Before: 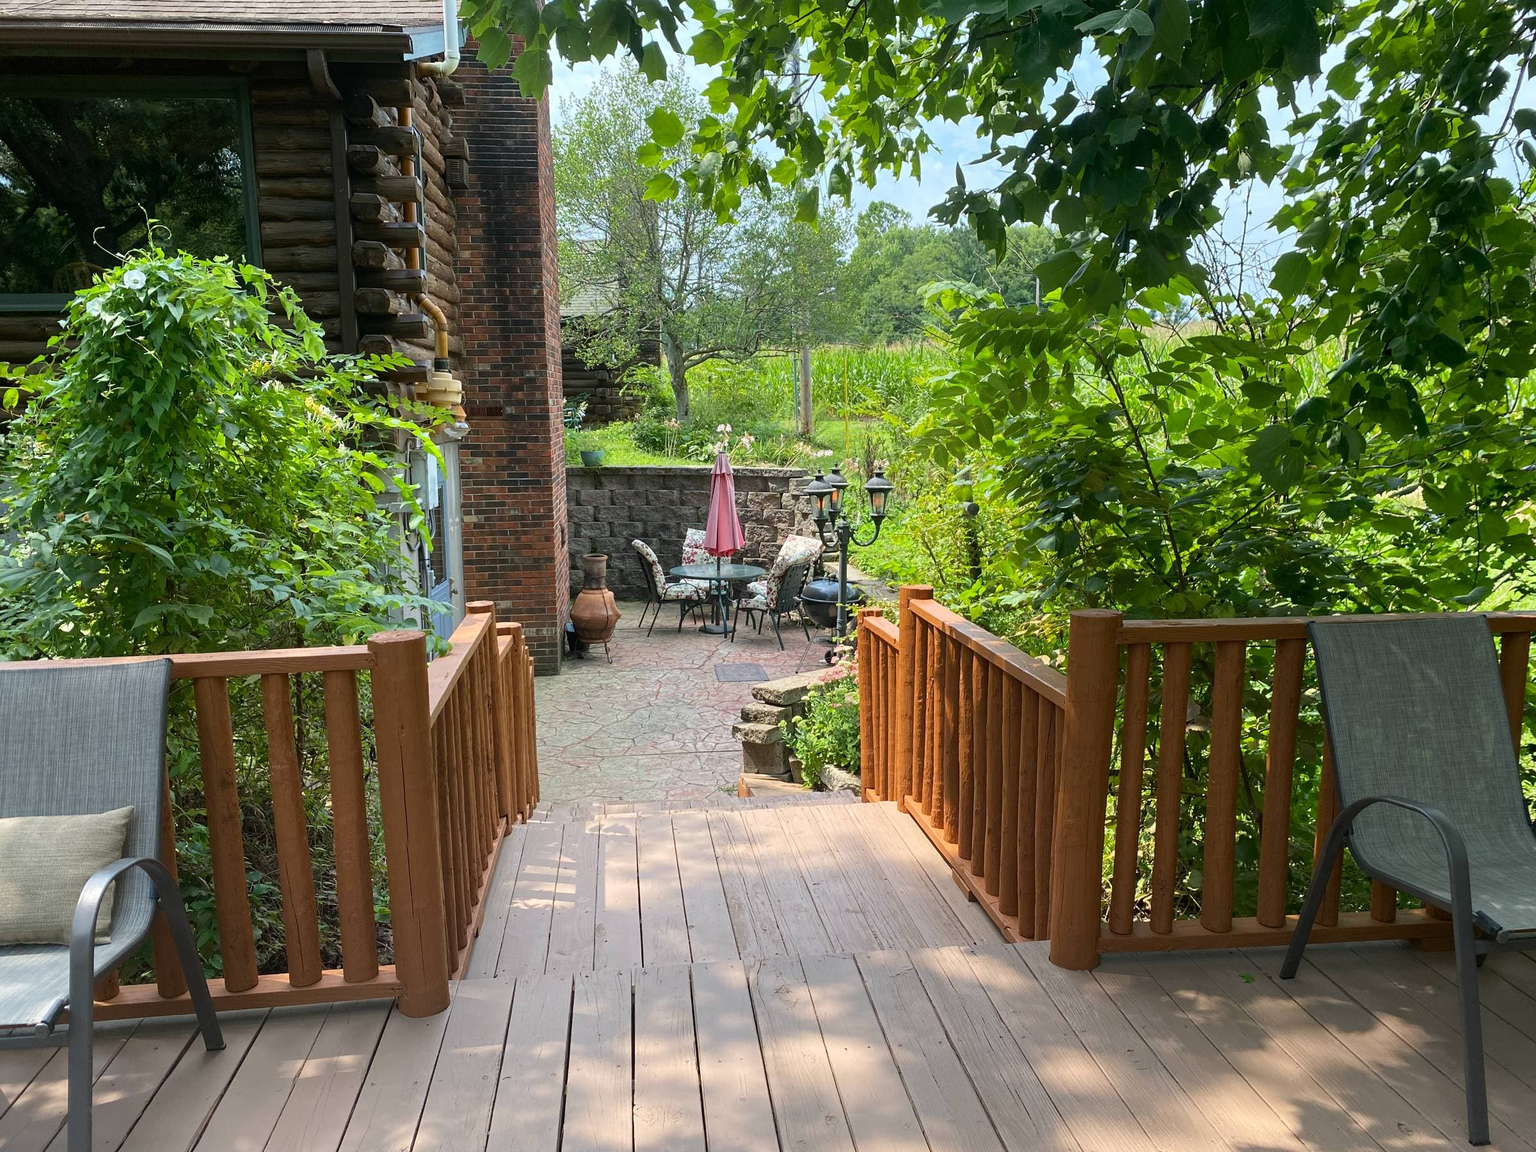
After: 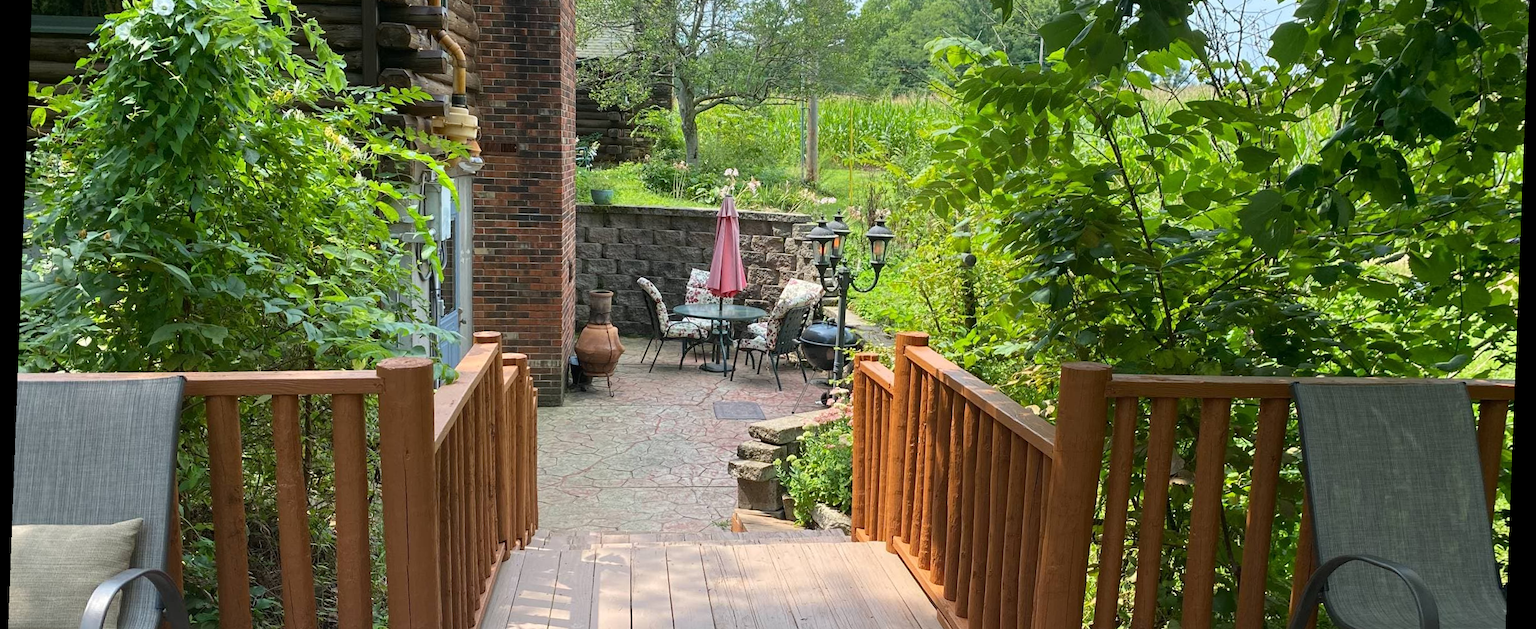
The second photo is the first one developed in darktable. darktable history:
crop and rotate: top 23.043%, bottom 23.437%
rotate and perspective: rotation 2.17°, automatic cropping off
